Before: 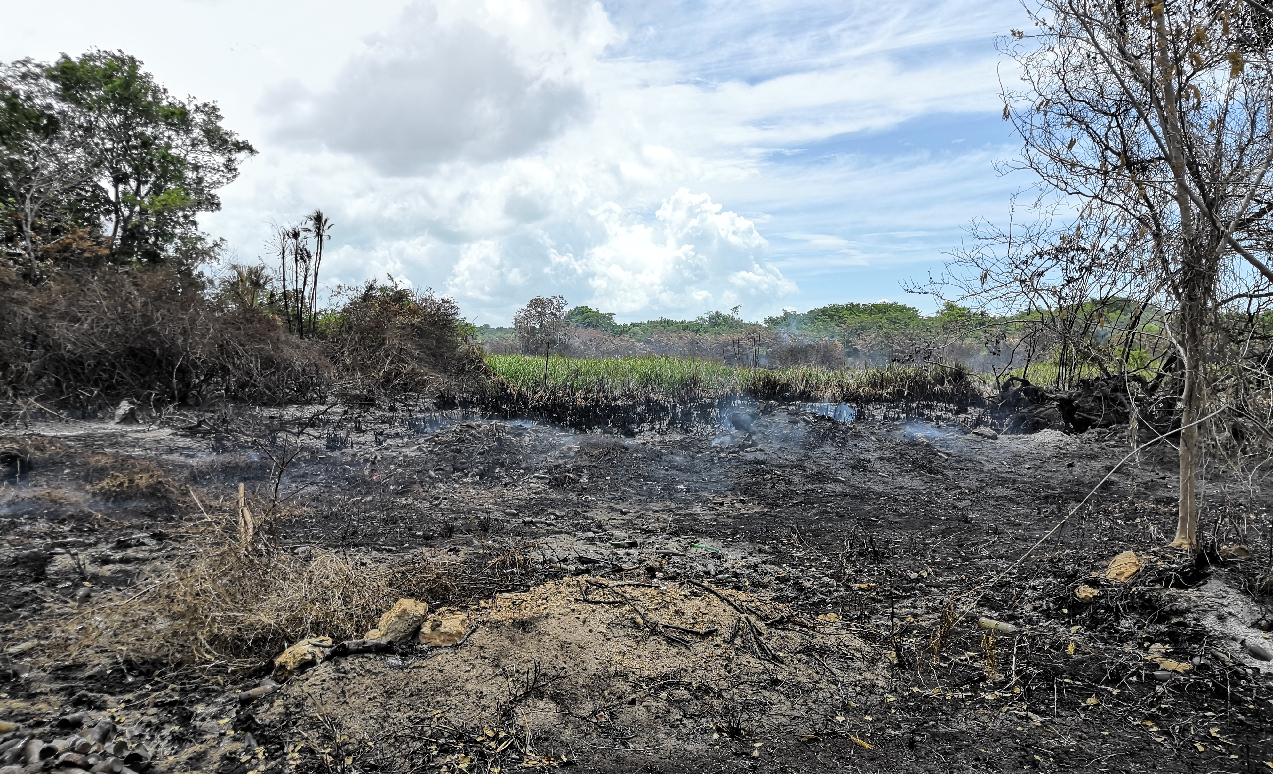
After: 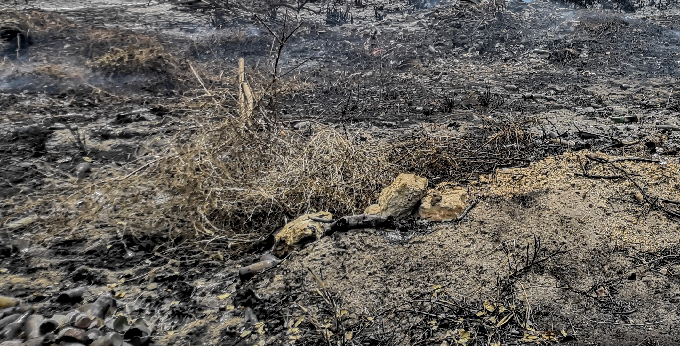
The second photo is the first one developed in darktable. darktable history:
crop and rotate: top 54.991%, right 46.517%, bottom 0.2%
local contrast: detail 130%
shadows and highlights: on, module defaults
